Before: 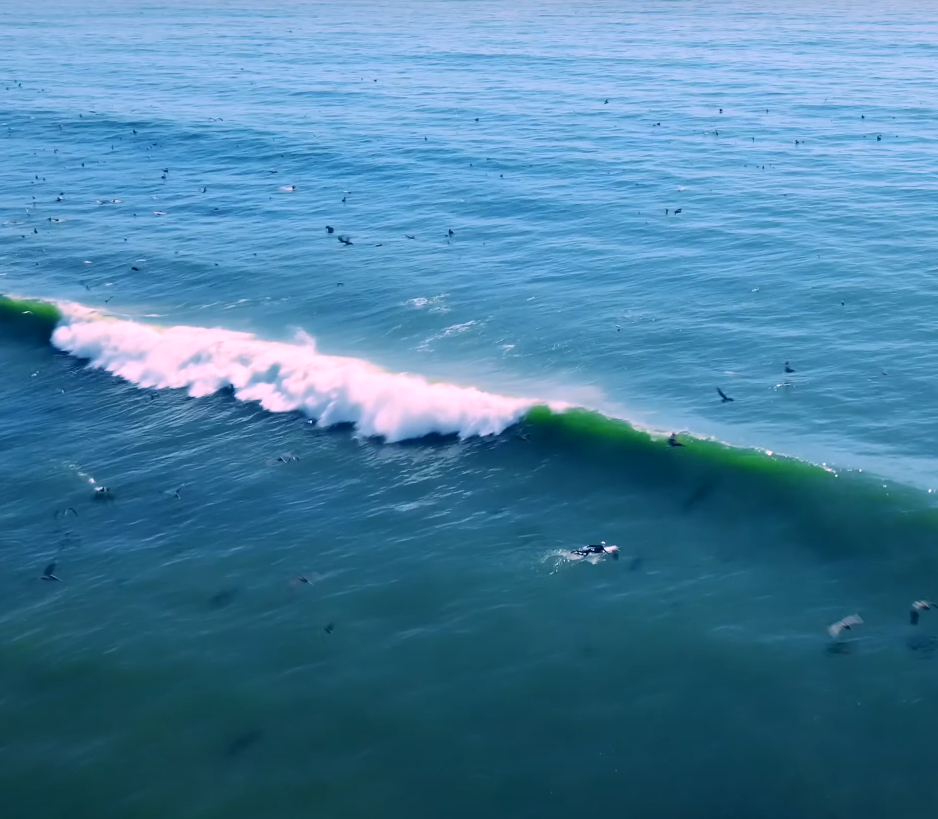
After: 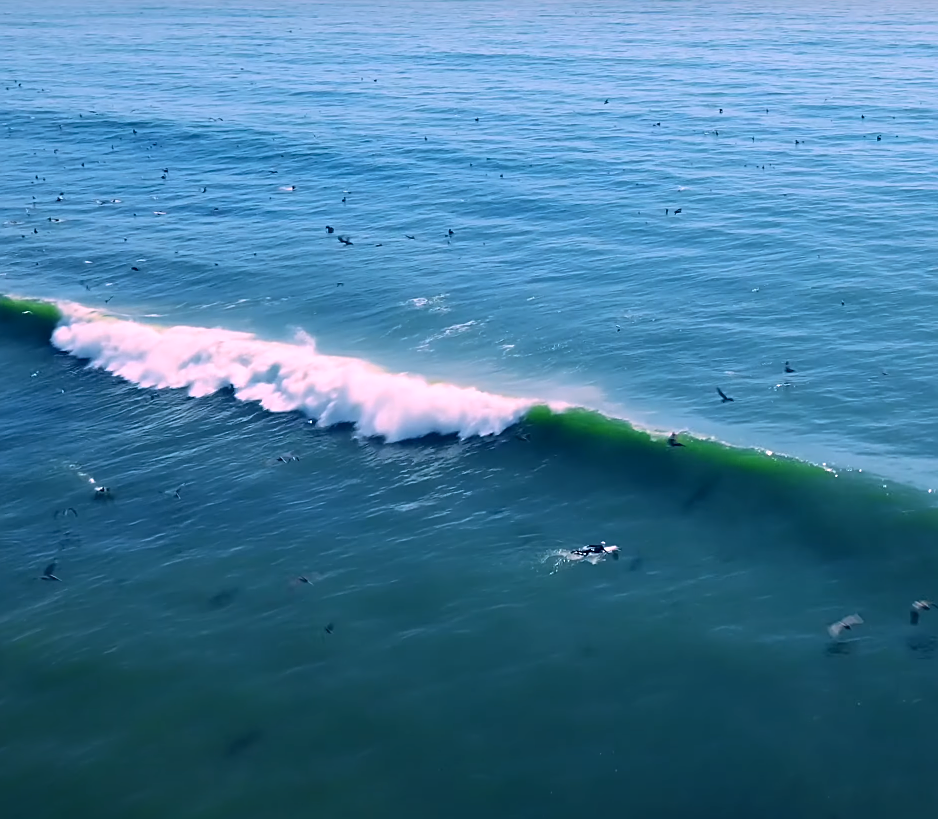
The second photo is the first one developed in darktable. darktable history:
base curve: curves: ch0 [(0, 0) (0.303, 0.277) (1, 1)], preserve colors none
sharpen: on, module defaults
